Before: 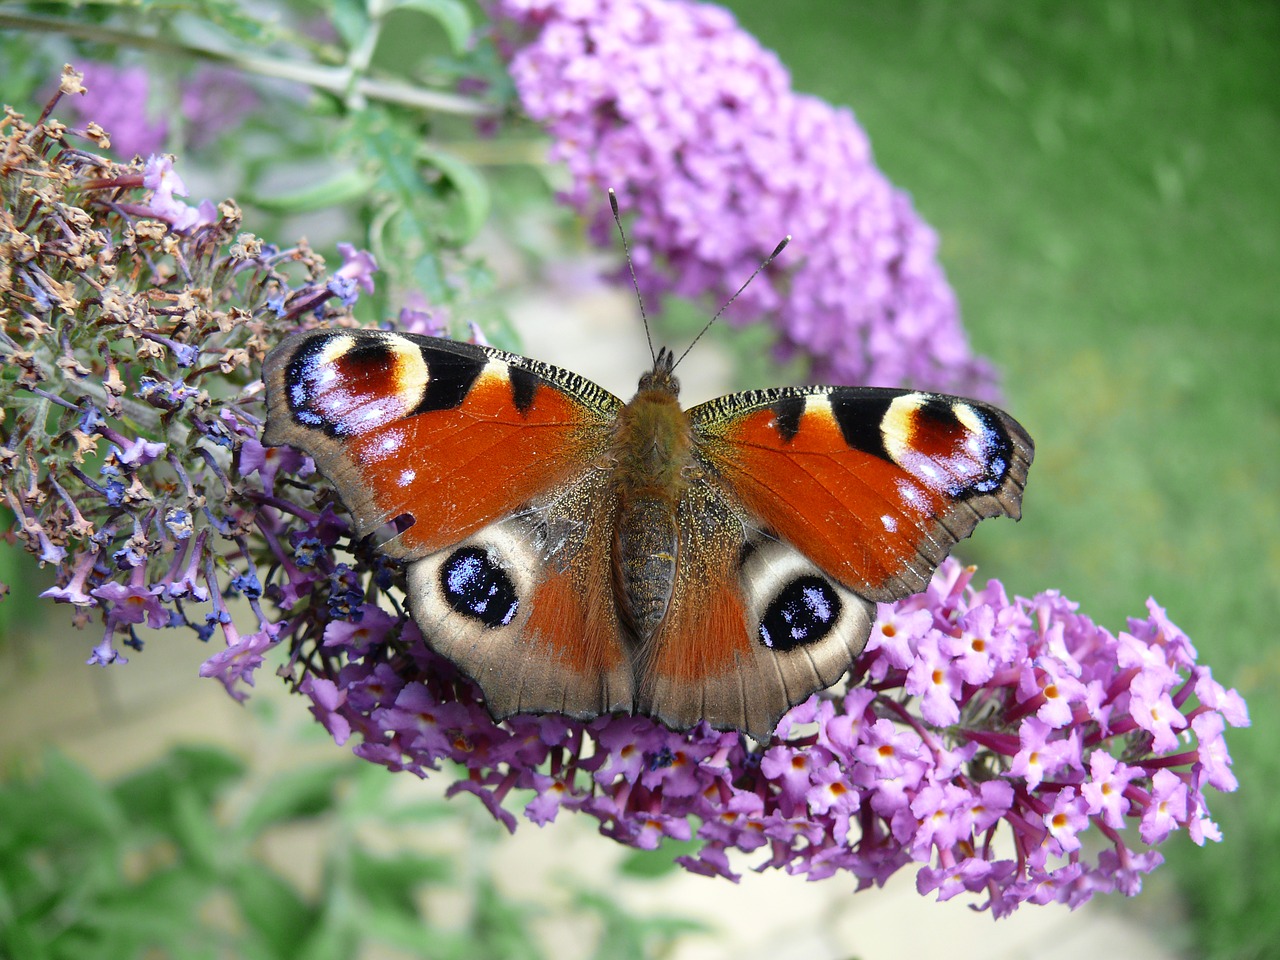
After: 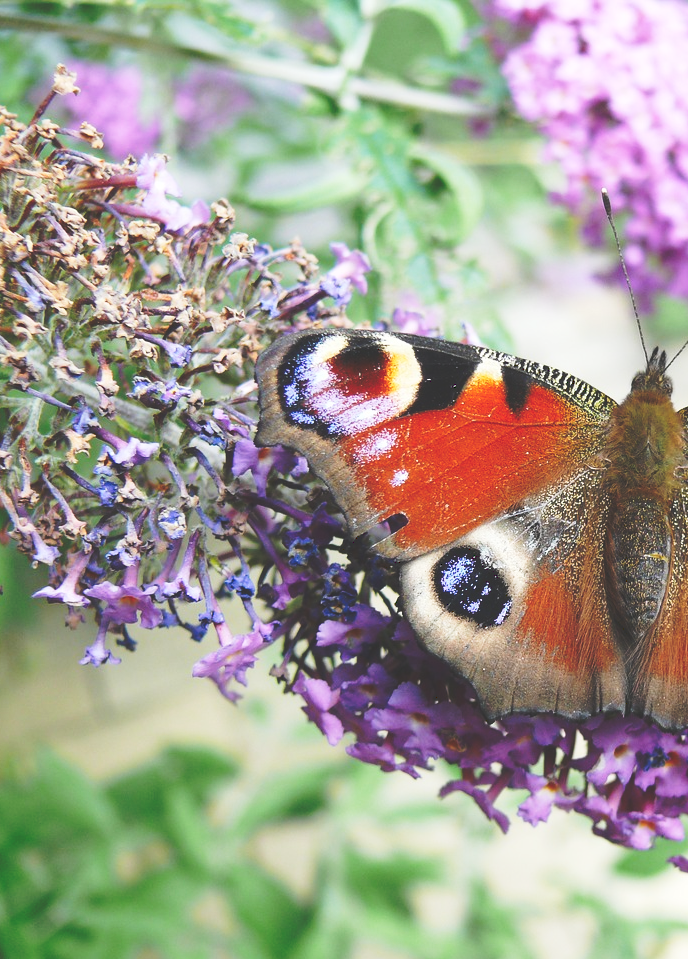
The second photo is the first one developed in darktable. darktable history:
crop: left 0.587%, right 45.588%, bottom 0.086%
tone curve: curves: ch0 [(0, 0) (0.003, 0.203) (0.011, 0.203) (0.025, 0.21) (0.044, 0.22) (0.069, 0.231) (0.1, 0.243) (0.136, 0.255) (0.177, 0.277) (0.224, 0.305) (0.277, 0.346) (0.335, 0.412) (0.399, 0.492) (0.468, 0.571) (0.543, 0.658) (0.623, 0.75) (0.709, 0.837) (0.801, 0.905) (0.898, 0.955) (1, 1)], preserve colors none
